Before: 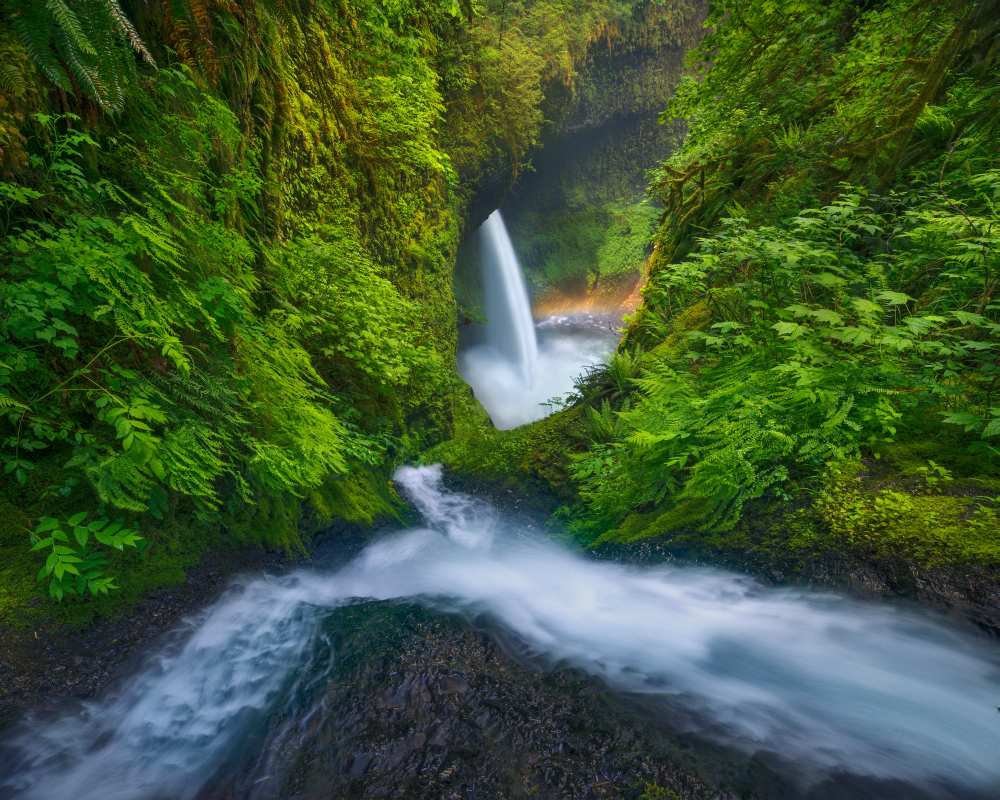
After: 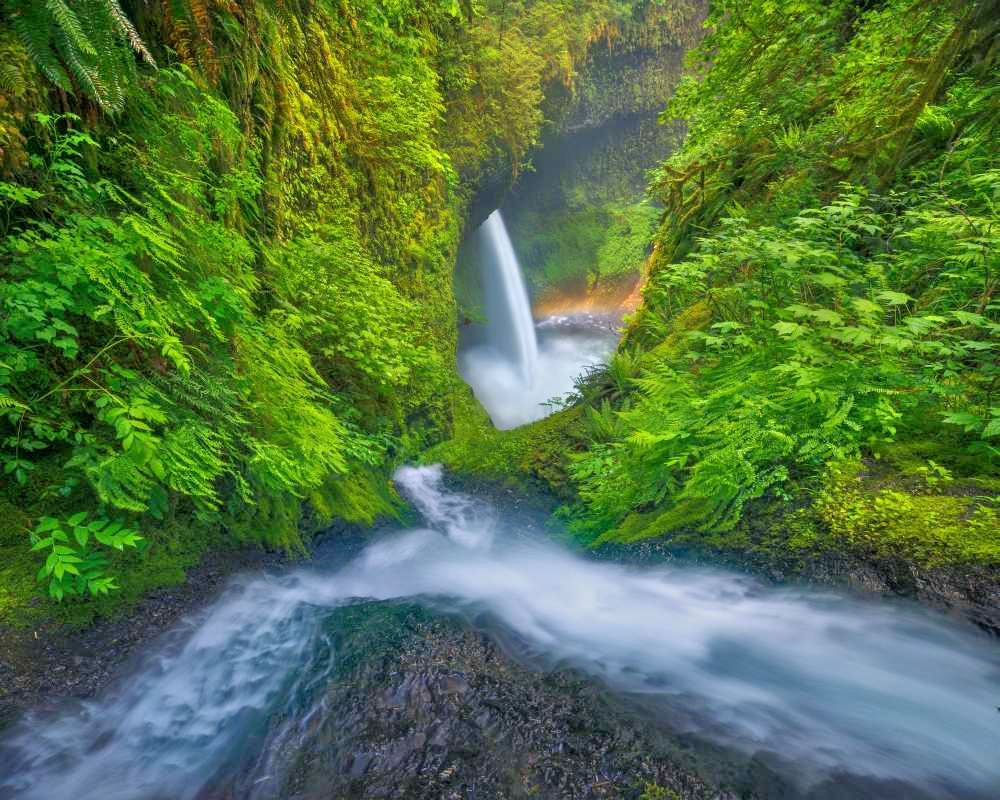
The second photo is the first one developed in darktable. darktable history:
tone equalizer: -7 EV 0.142 EV, -6 EV 0.627 EV, -5 EV 1.16 EV, -4 EV 1.35 EV, -3 EV 1.15 EV, -2 EV 0.6 EV, -1 EV 0.154 EV
